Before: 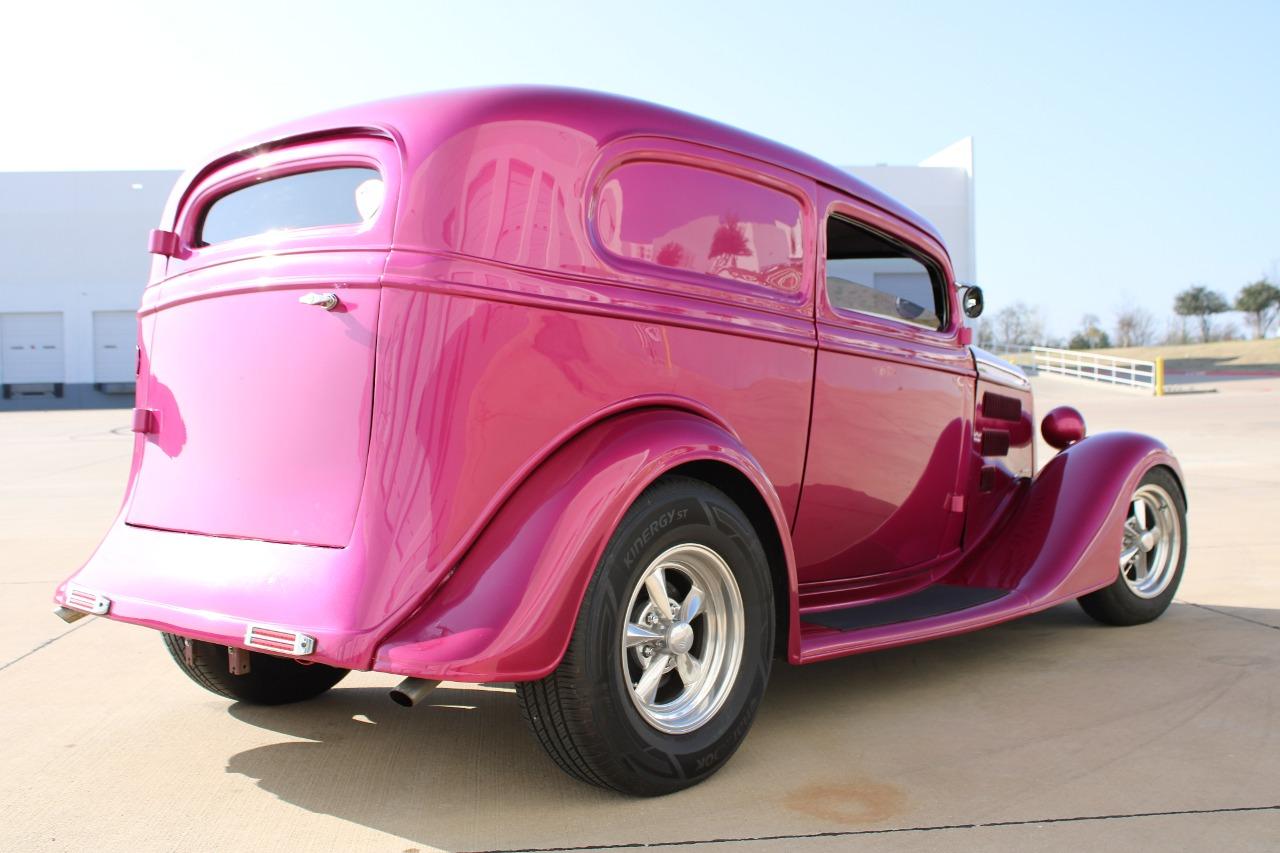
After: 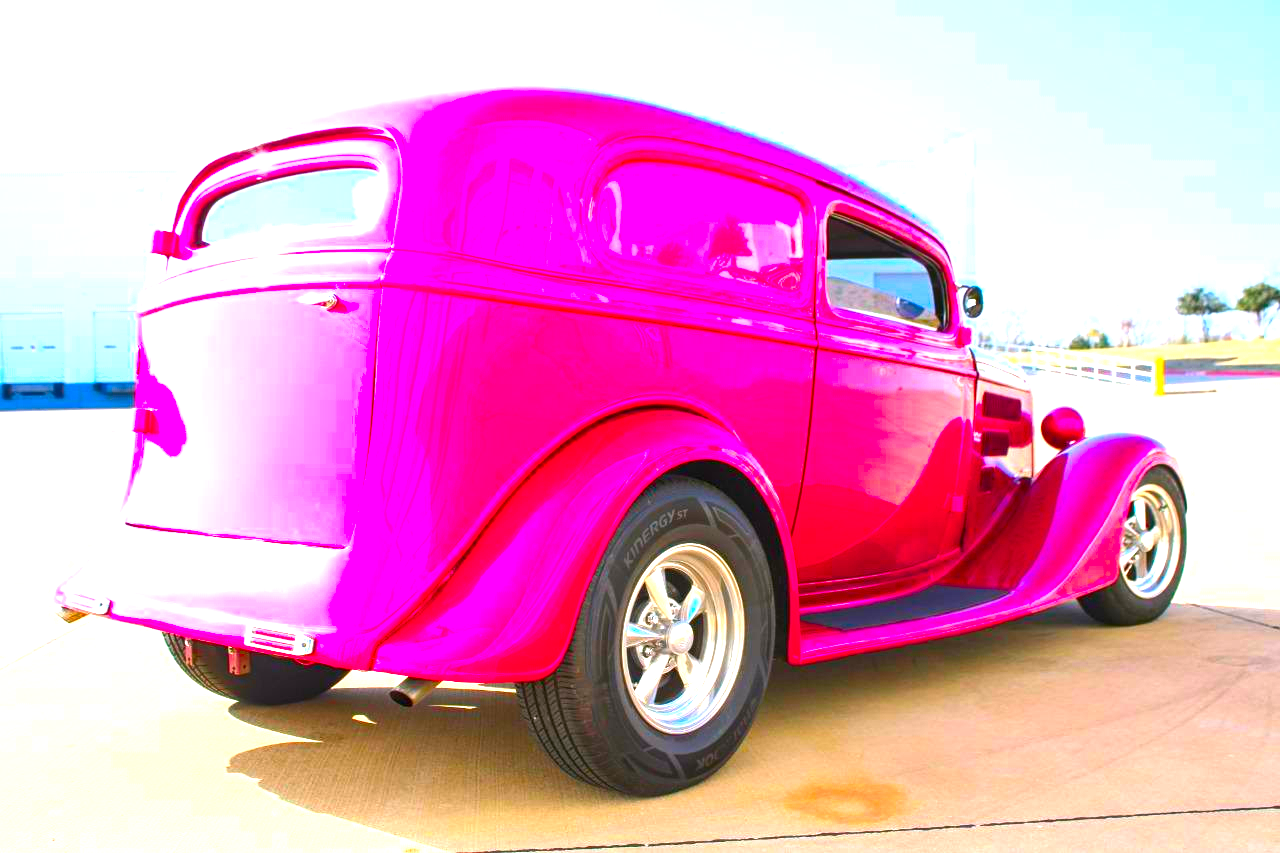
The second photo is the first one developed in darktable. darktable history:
exposure: black level correction 0, exposure 1.199 EV, compensate exposure bias true, compensate highlight preservation false
shadows and highlights: shadows 36.57, highlights -27.08, soften with gaussian
local contrast: on, module defaults
color correction: highlights a* 1.65, highlights b* -1.72, saturation 2.52
